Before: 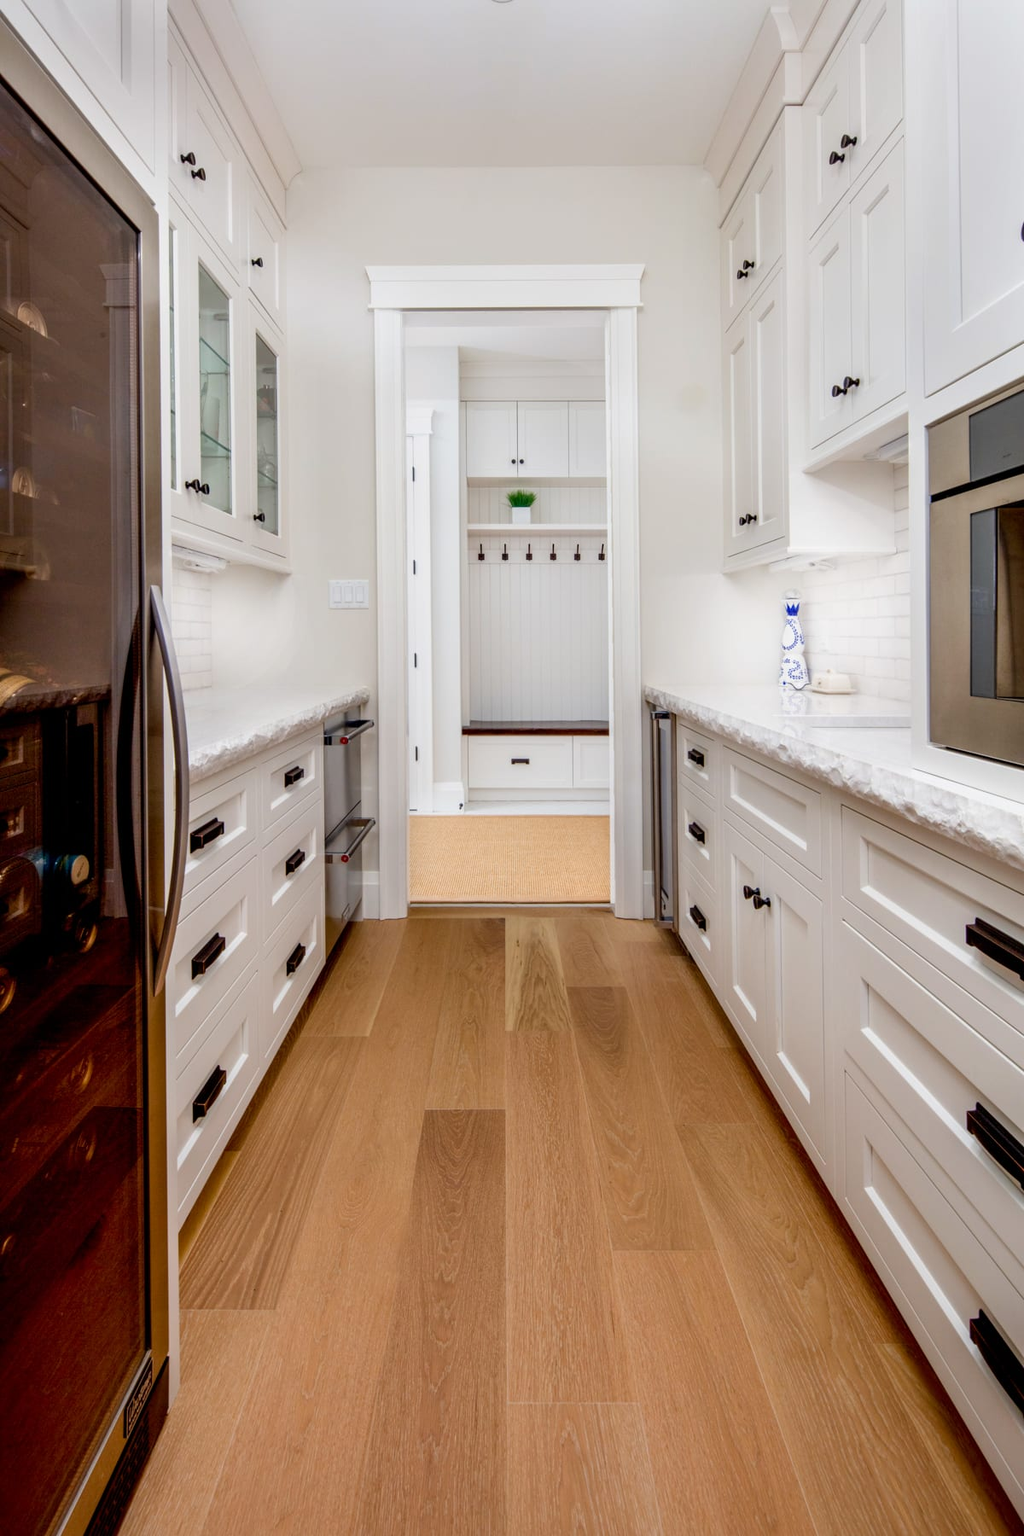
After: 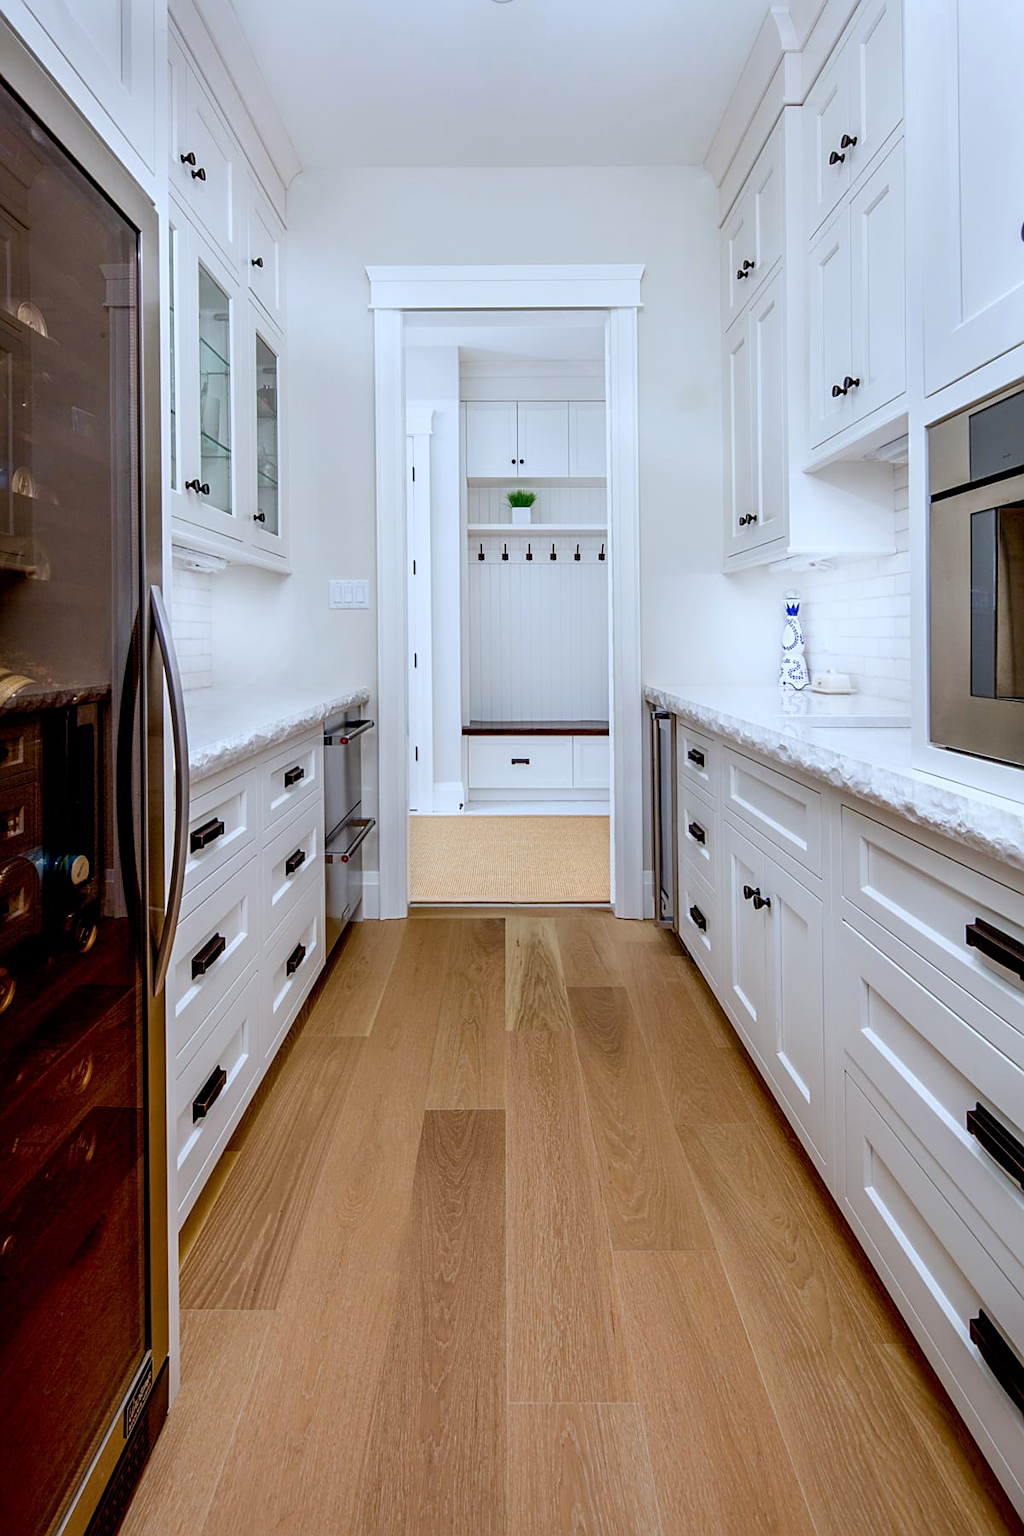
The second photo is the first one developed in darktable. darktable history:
white balance: red 0.924, blue 1.095
sharpen: on, module defaults
